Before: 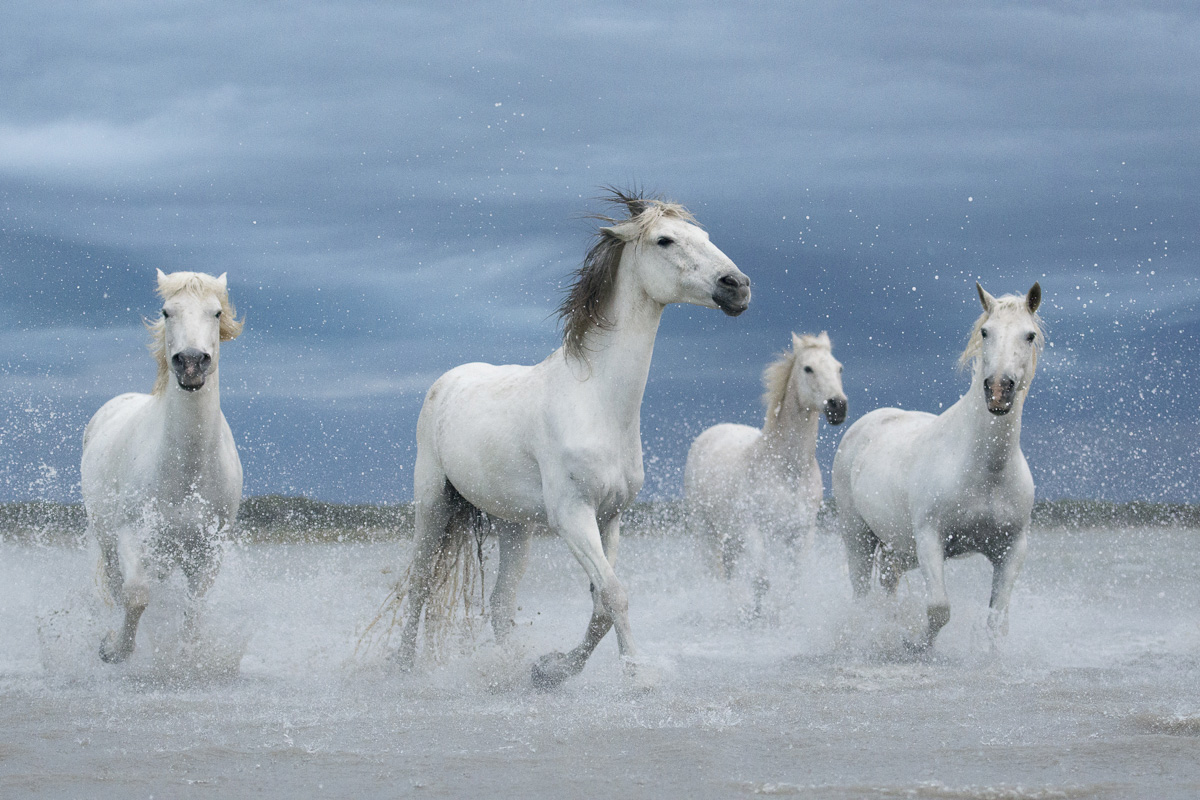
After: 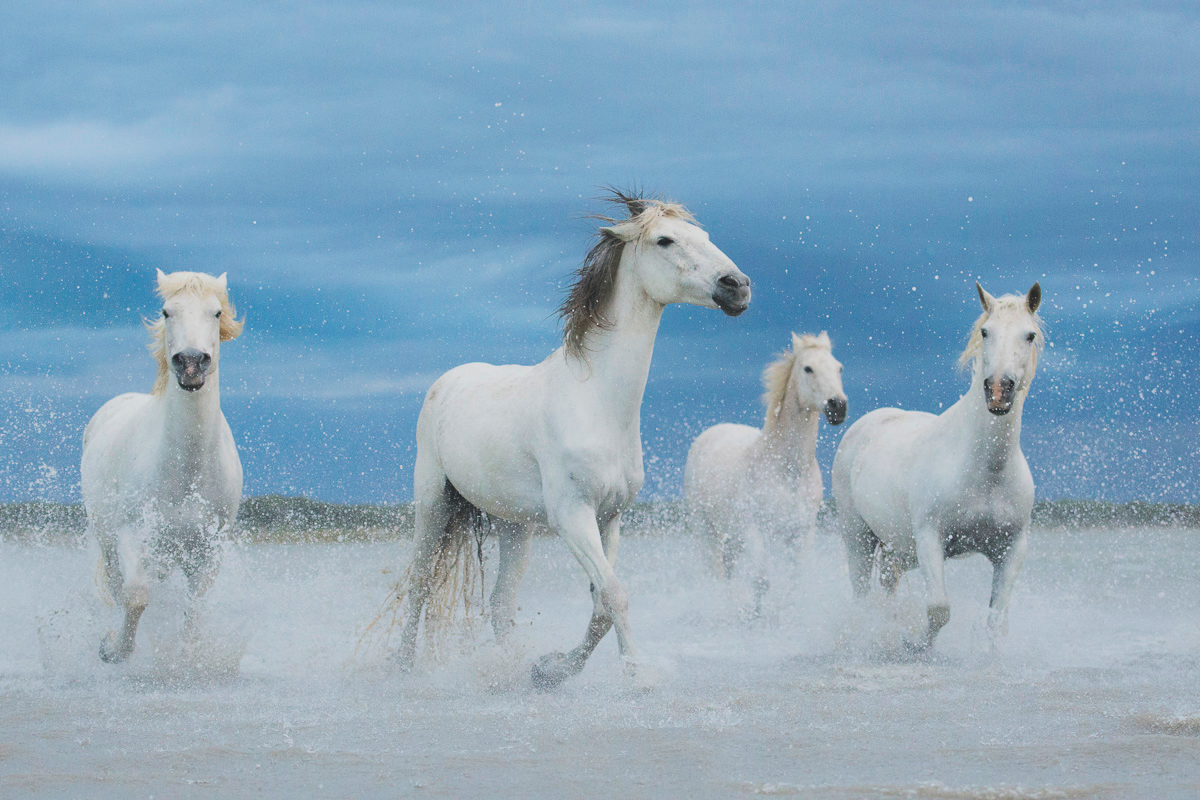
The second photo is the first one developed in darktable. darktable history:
color balance rgb: linear chroma grading › global chroma 15%, perceptual saturation grading › global saturation 30%
exposure: black level correction -0.041, exposure 0.064 EV, compensate highlight preservation false
filmic rgb: black relative exposure -5 EV, hardness 2.88, contrast 1.2
